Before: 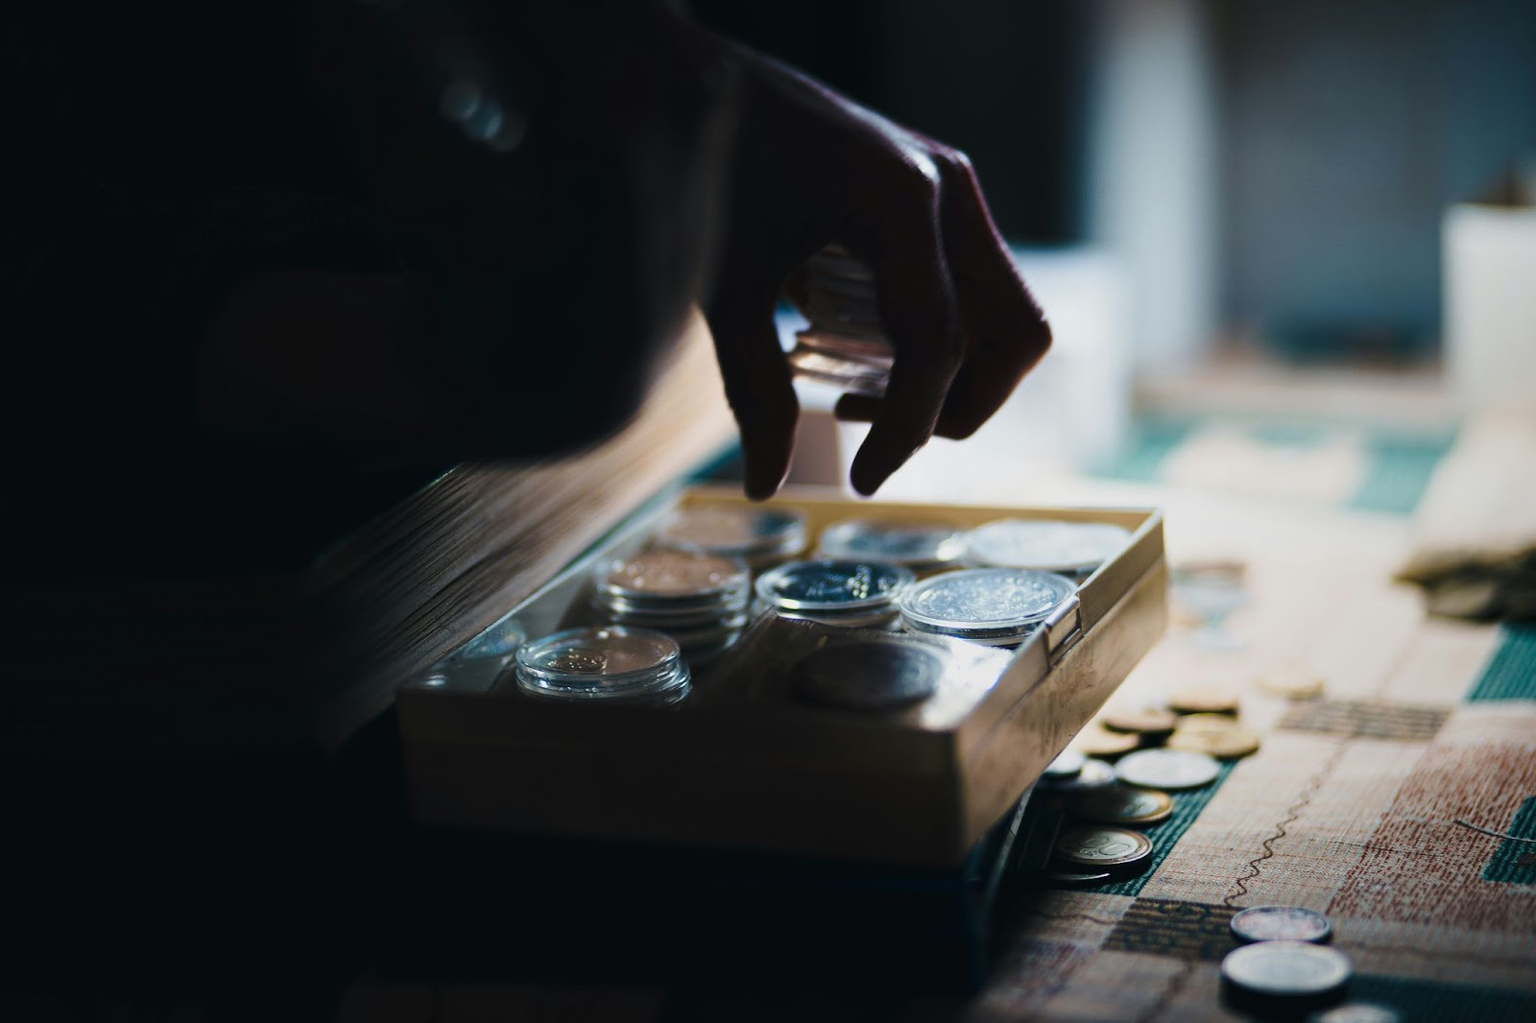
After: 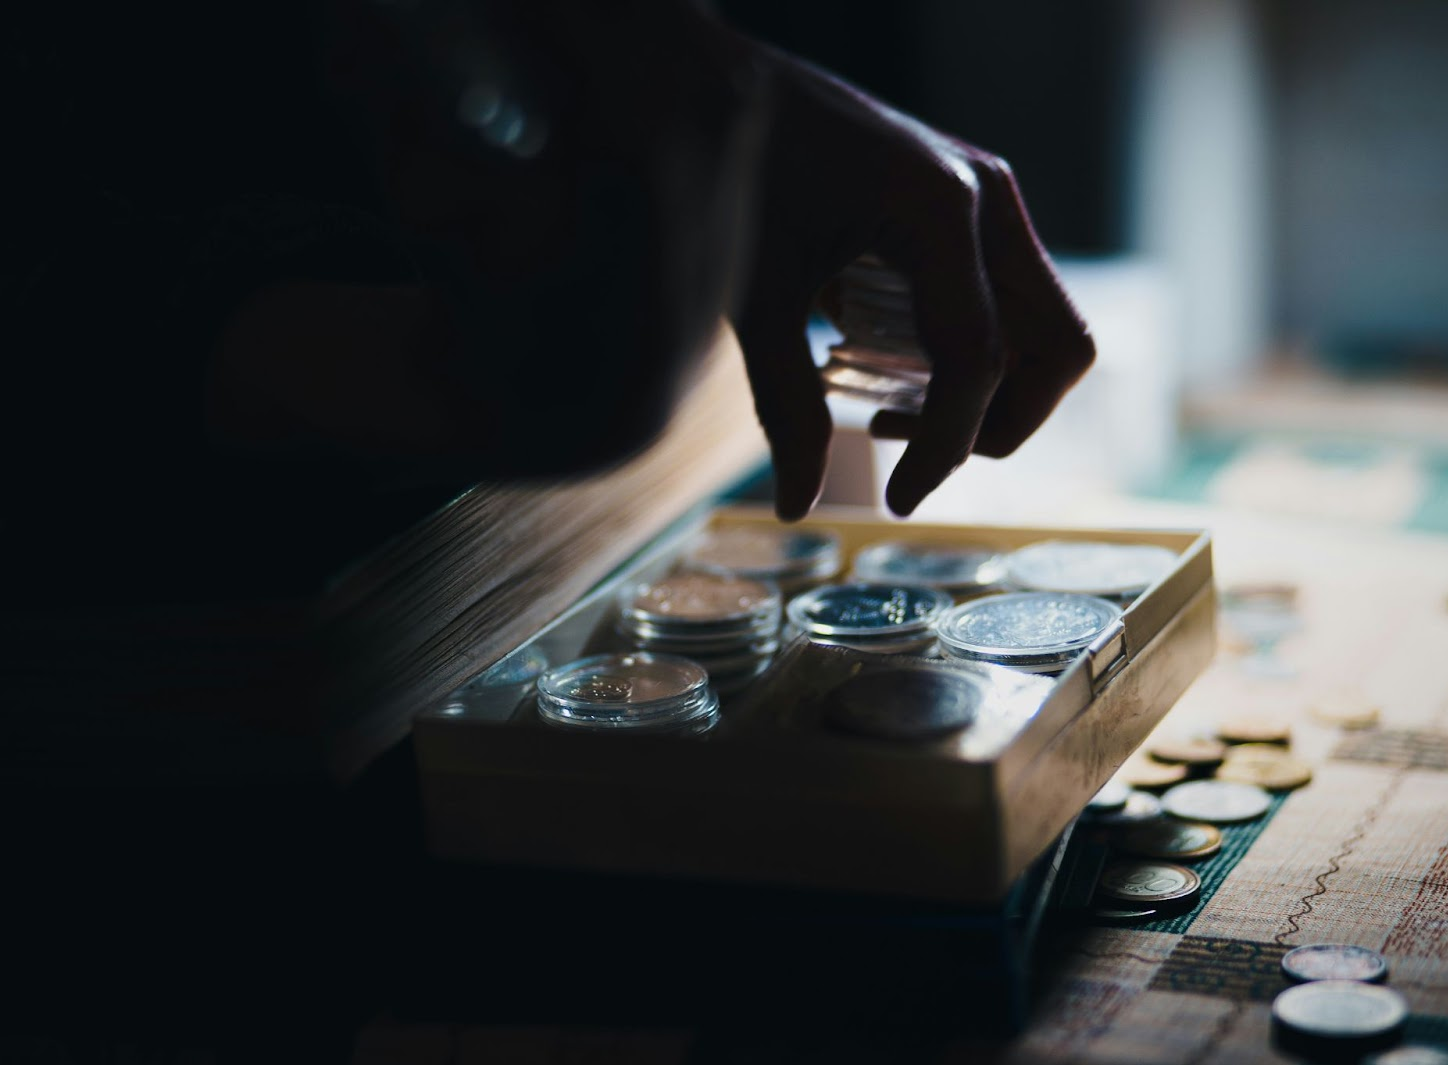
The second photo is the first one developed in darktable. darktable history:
crop: right 9.477%, bottom 0.034%
